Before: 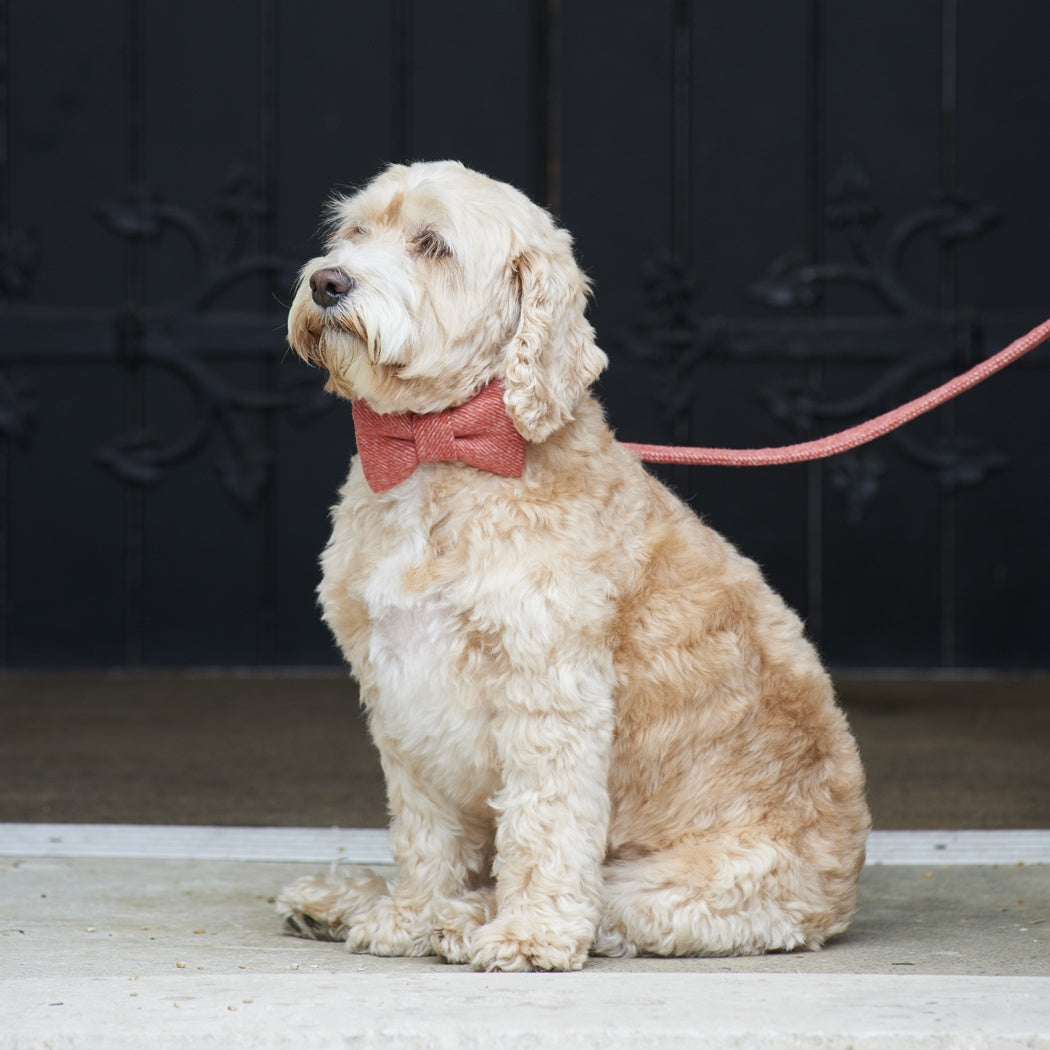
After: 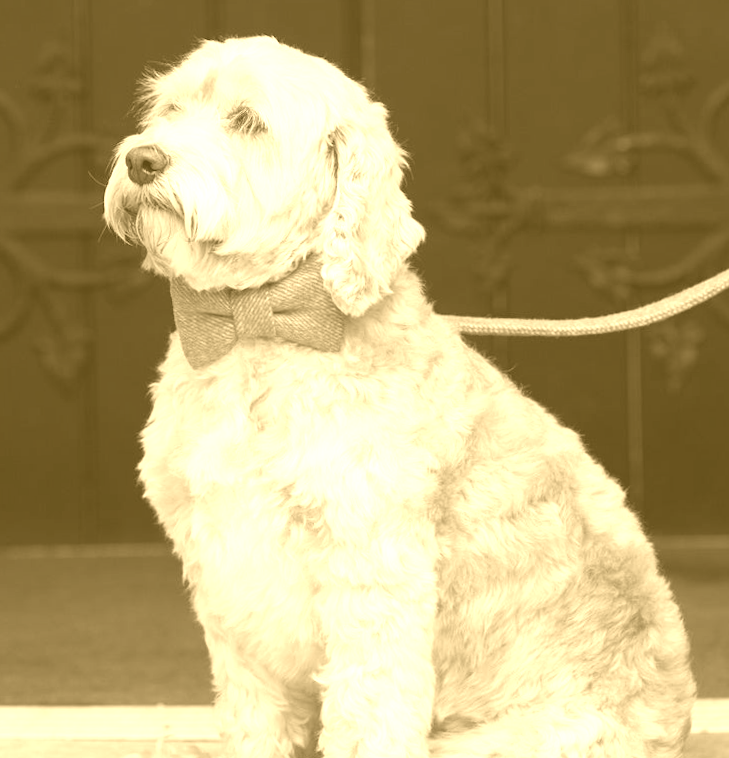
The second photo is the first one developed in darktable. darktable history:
exposure: exposure -0.153 EV, compensate highlight preservation false
rotate and perspective: rotation -1°, crop left 0.011, crop right 0.989, crop top 0.025, crop bottom 0.975
crop and rotate: left 17.046%, top 10.659%, right 12.989%, bottom 14.553%
colorize: hue 36°, source mix 100%
